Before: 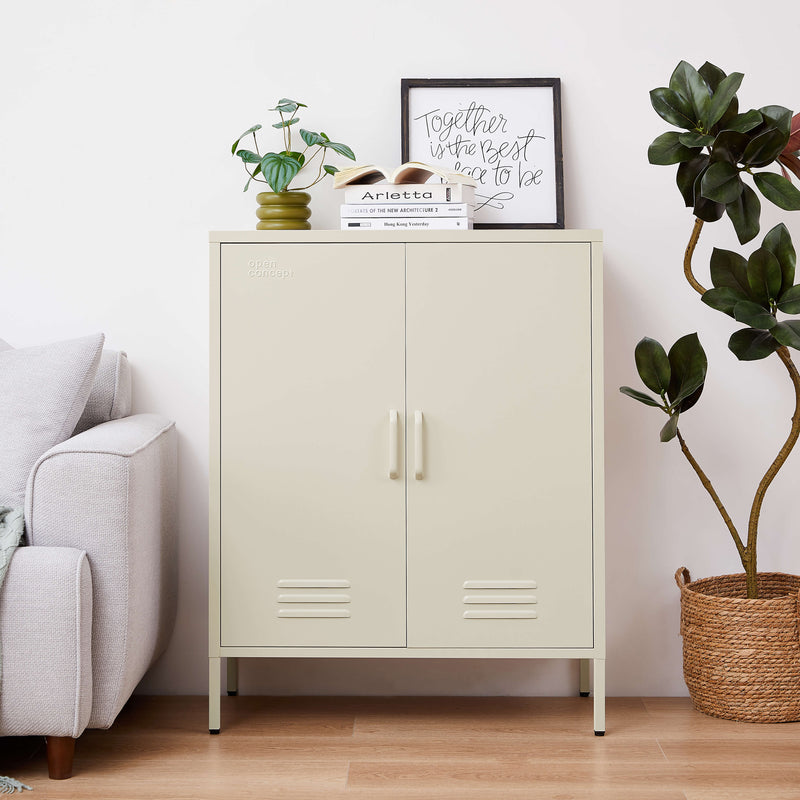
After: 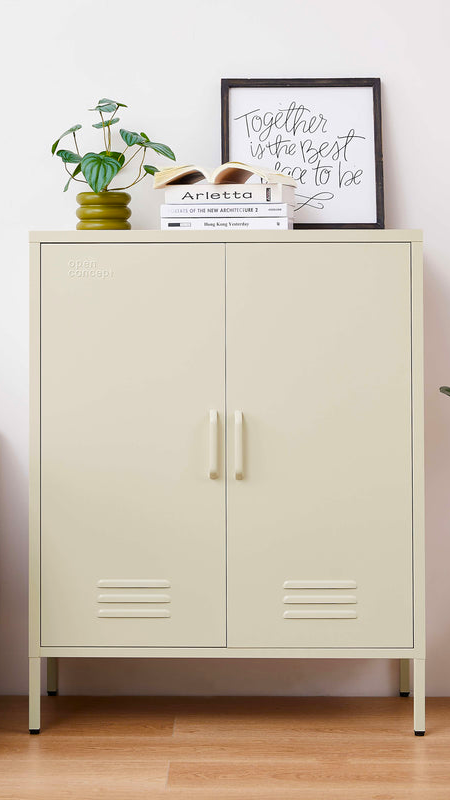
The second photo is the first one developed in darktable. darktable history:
color balance rgb: linear chroma grading › global chroma 8.33%, perceptual saturation grading › global saturation 18.52%, global vibrance 7.87%
crop and rotate: left 22.516%, right 21.234%
